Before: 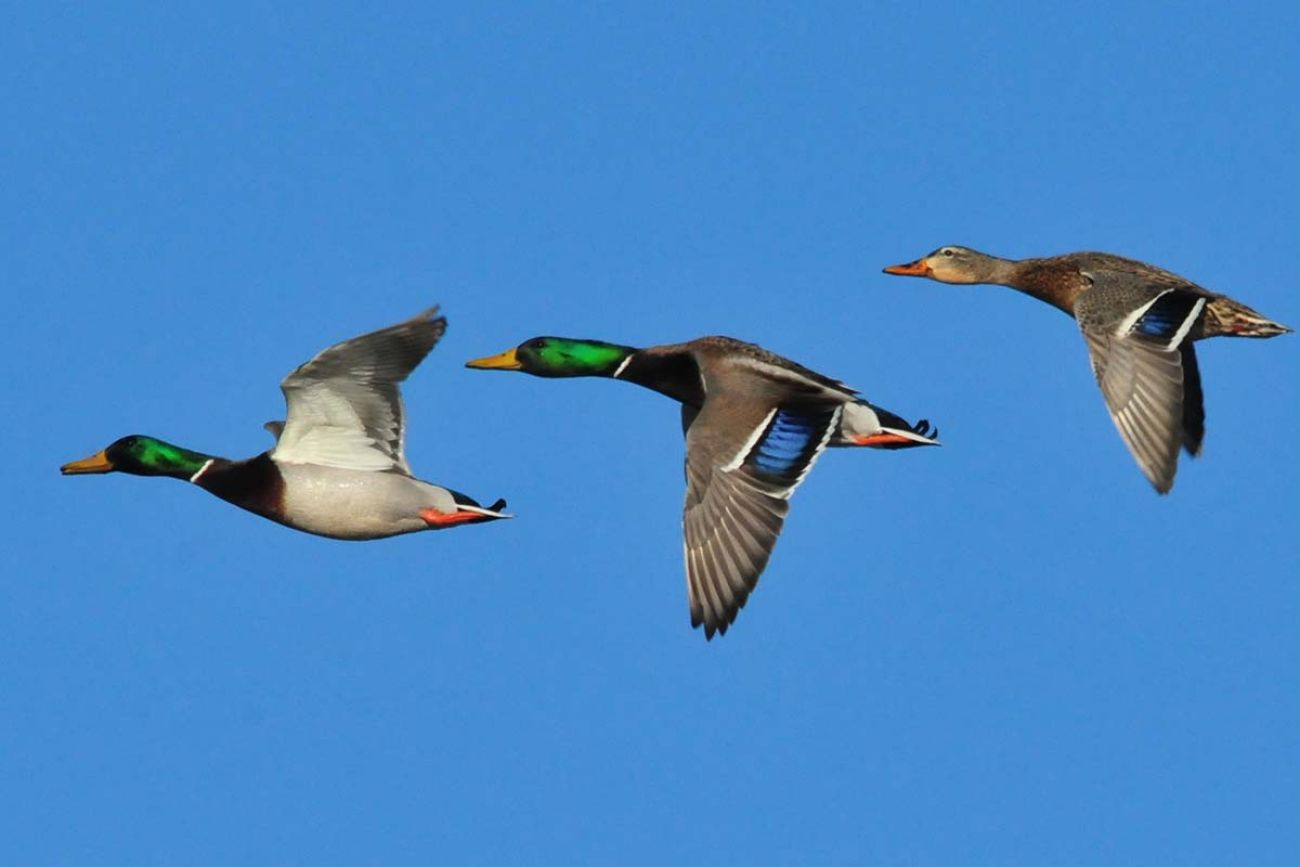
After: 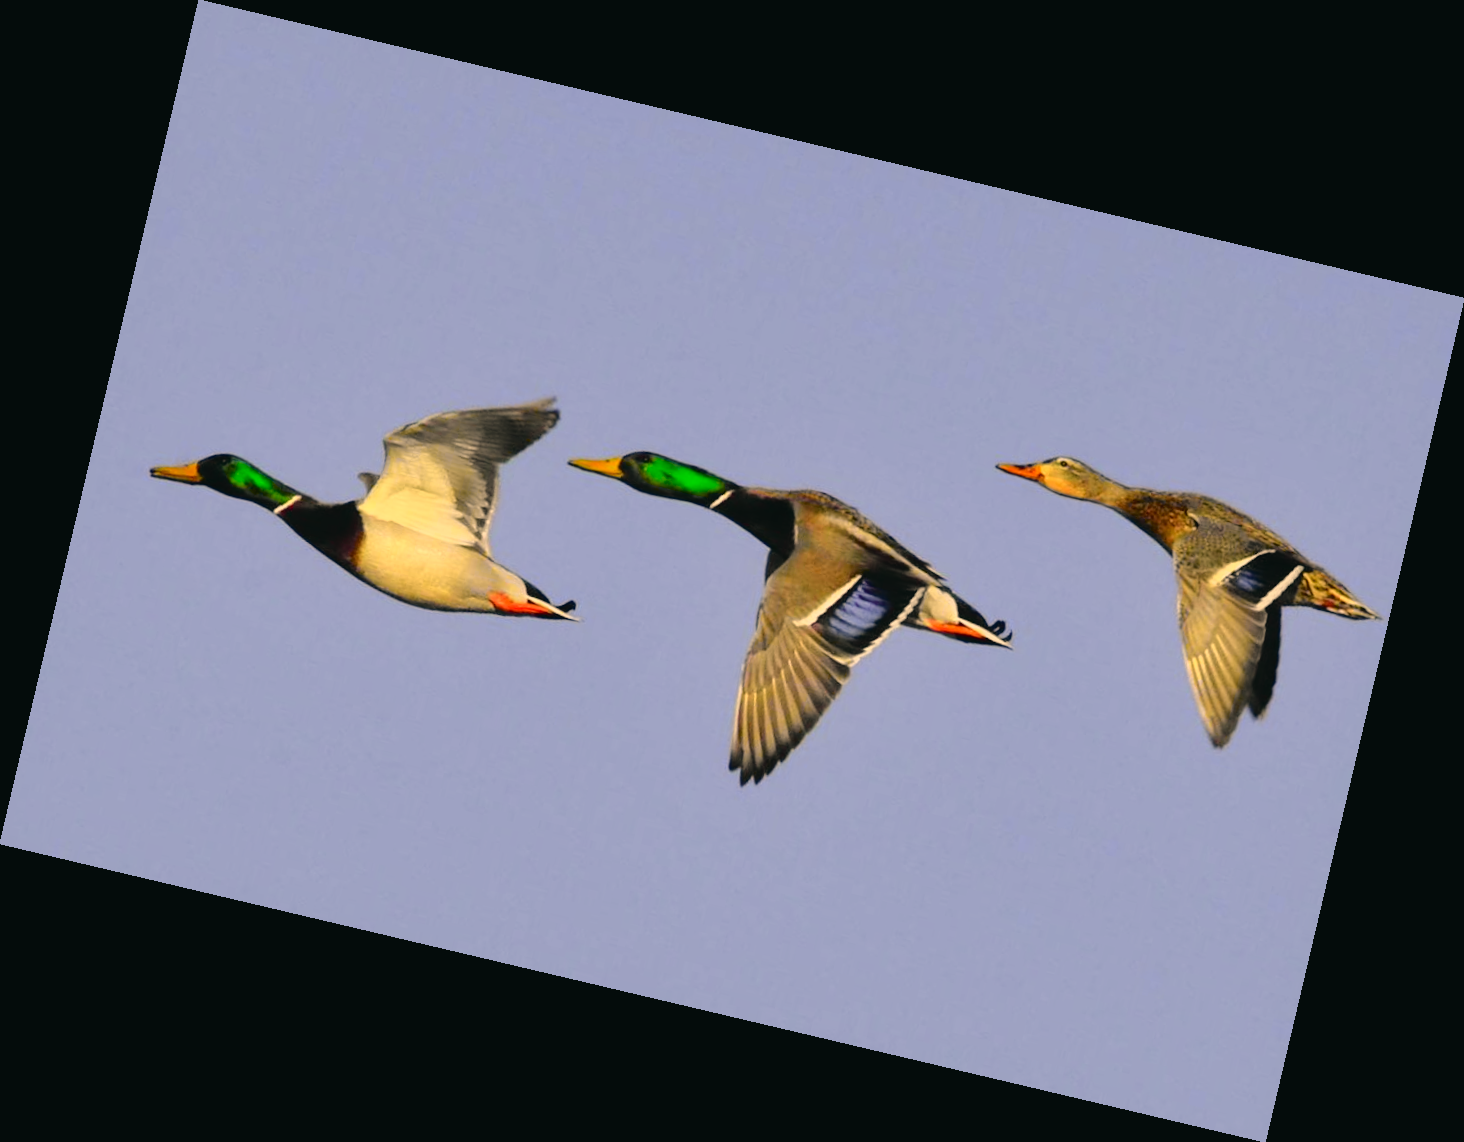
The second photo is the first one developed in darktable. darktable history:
rotate and perspective: rotation 13.27°, automatic cropping off
tone curve: curves: ch0 [(0.001, 0.029) (0.084, 0.074) (0.162, 0.165) (0.304, 0.382) (0.466, 0.576) (0.654, 0.741) (0.848, 0.906) (0.984, 0.963)]; ch1 [(0, 0) (0.34, 0.235) (0.46, 0.46) (0.515, 0.502) (0.553, 0.567) (0.764, 0.815) (1, 1)]; ch2 [(0, 0) (0.44, 0.458) (0.479, 0.492) (0.524, 0.507) (0.547, 0.579) (0.673, 0.712) (1, 1)], color space Lab, independent channels, preserve colors none
color correction: highlights a* 15, highlights b* 31.55
tone equalizer: on, module defaults
